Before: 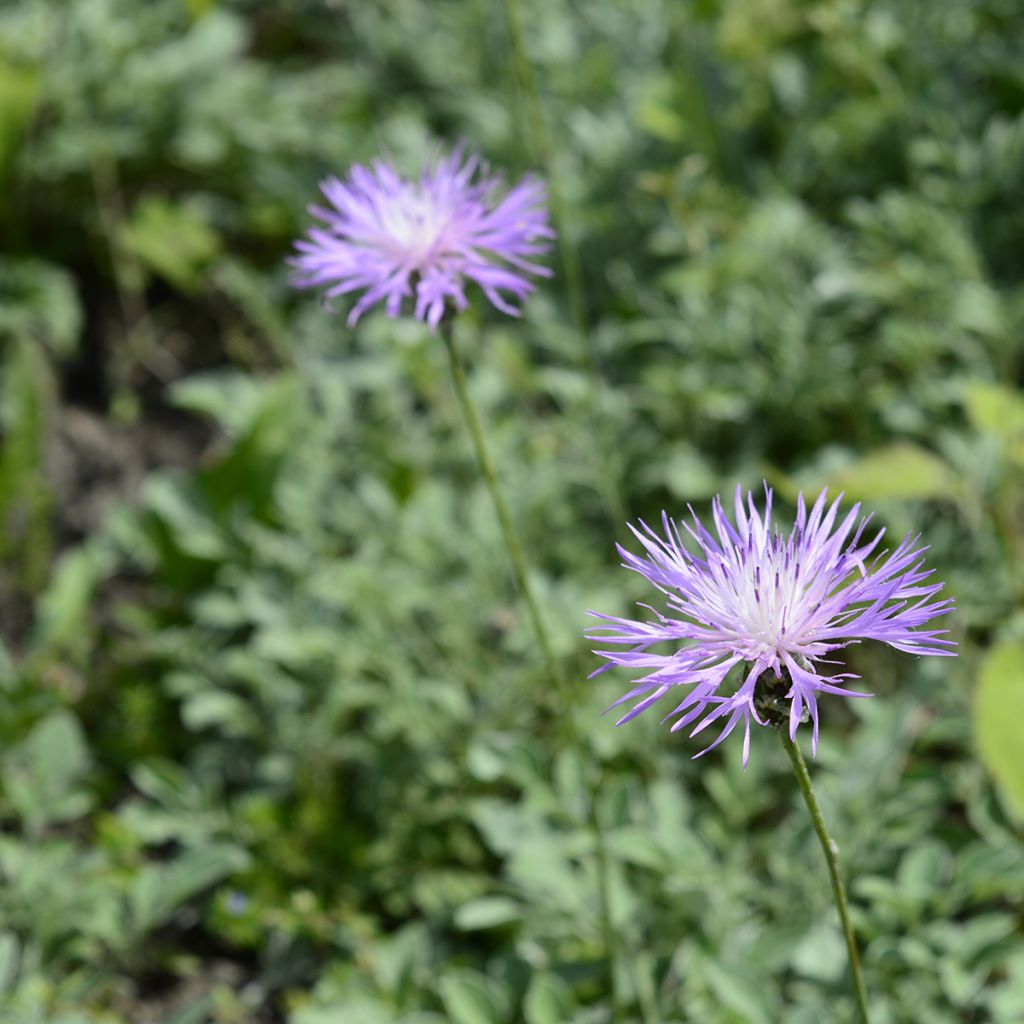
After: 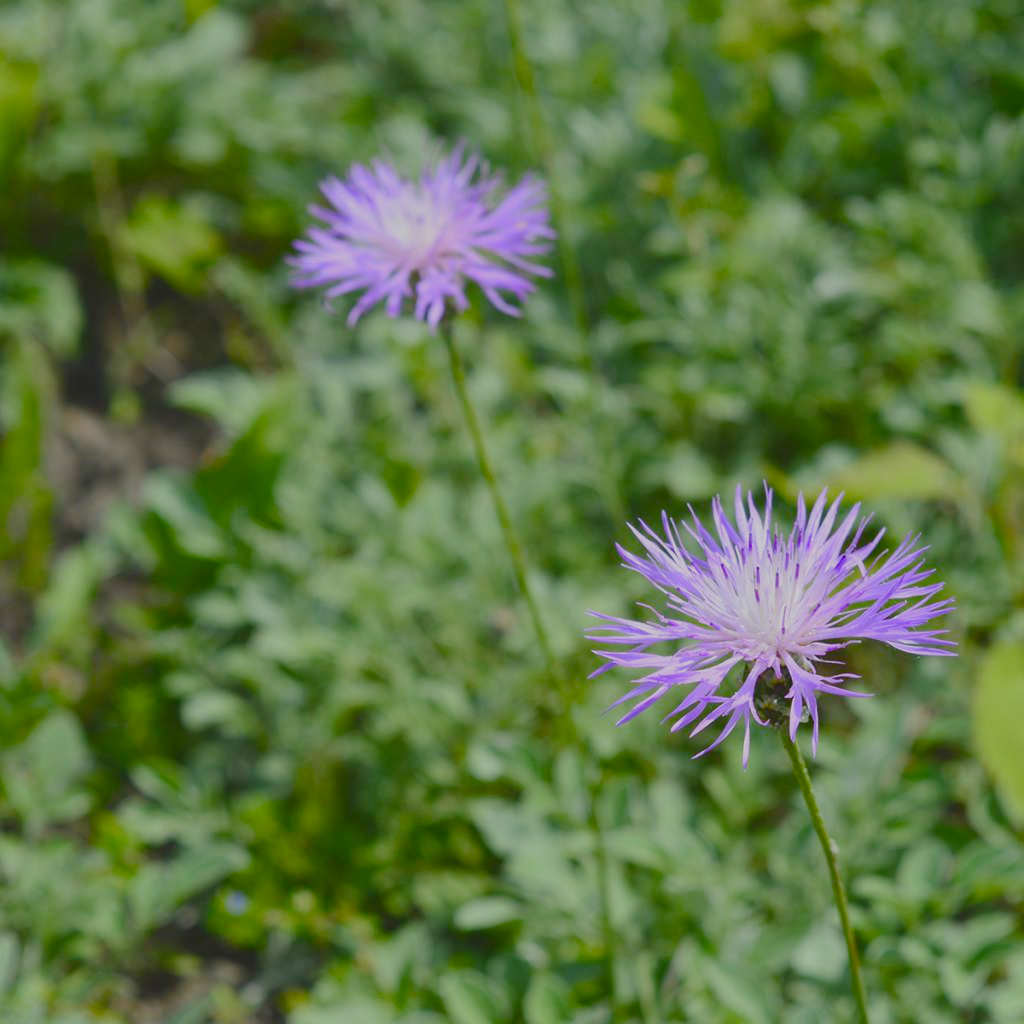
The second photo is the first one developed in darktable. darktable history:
color balance rgb: global offset › luminance 0.466%, global offset › hue 59.92°, perceptual saturation grading › global saturation 23.245%, perceptual saturation grading › highlights -24.611%, perceptual saturation grading › mid-tones 24.068%, perceptual saturation grading › shadows 38.776%, contrast -29.868%
shadows and highlights: shadows 29.63, highlights -30.48, low approximation 0.01, soften with gaussian
